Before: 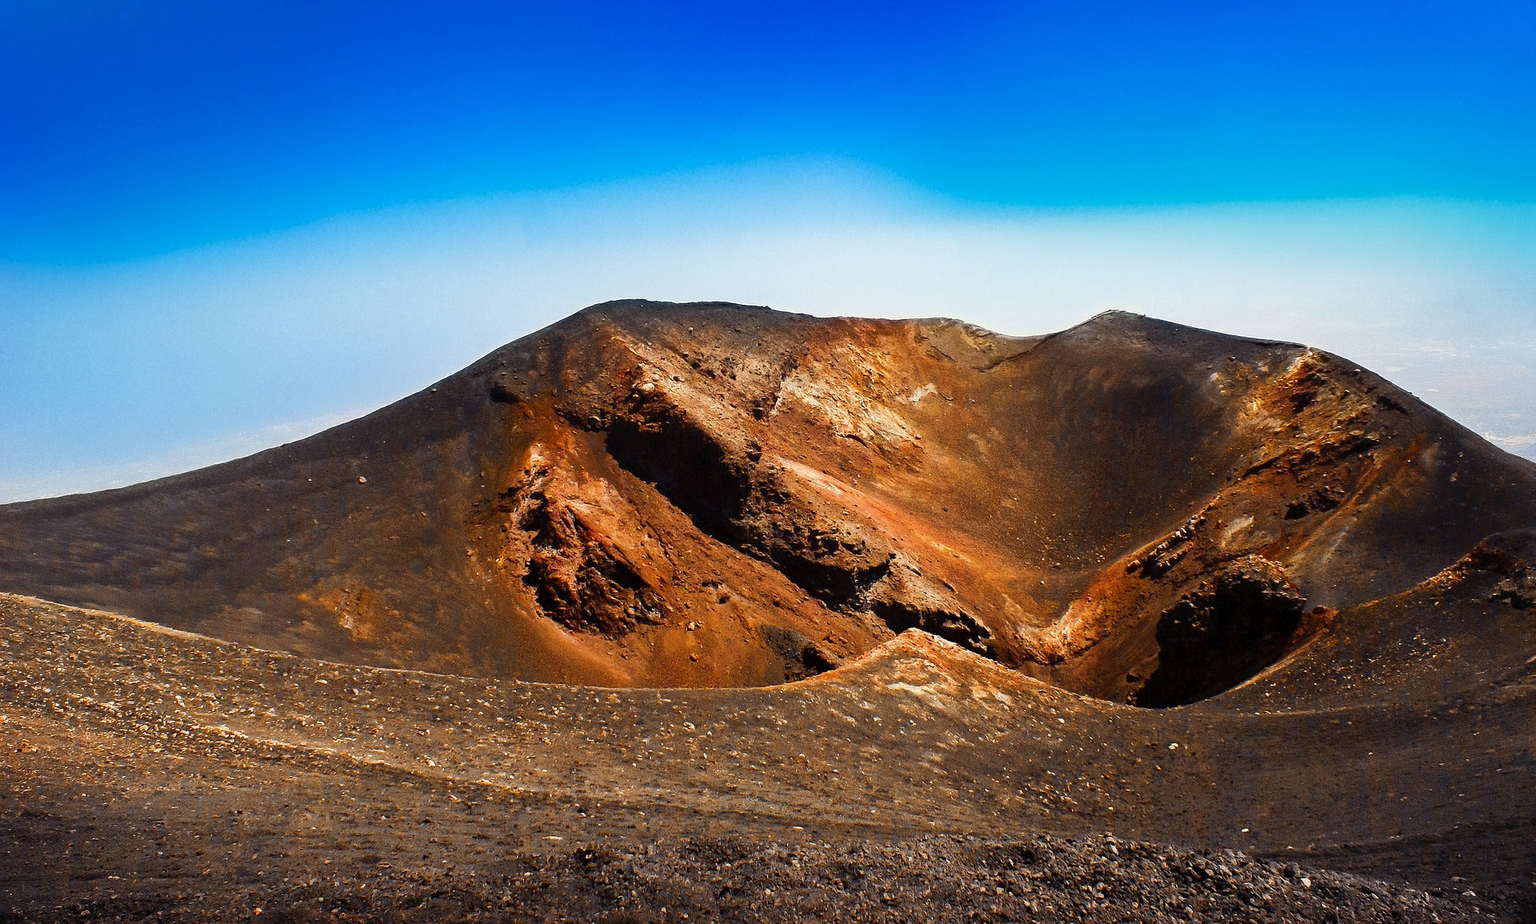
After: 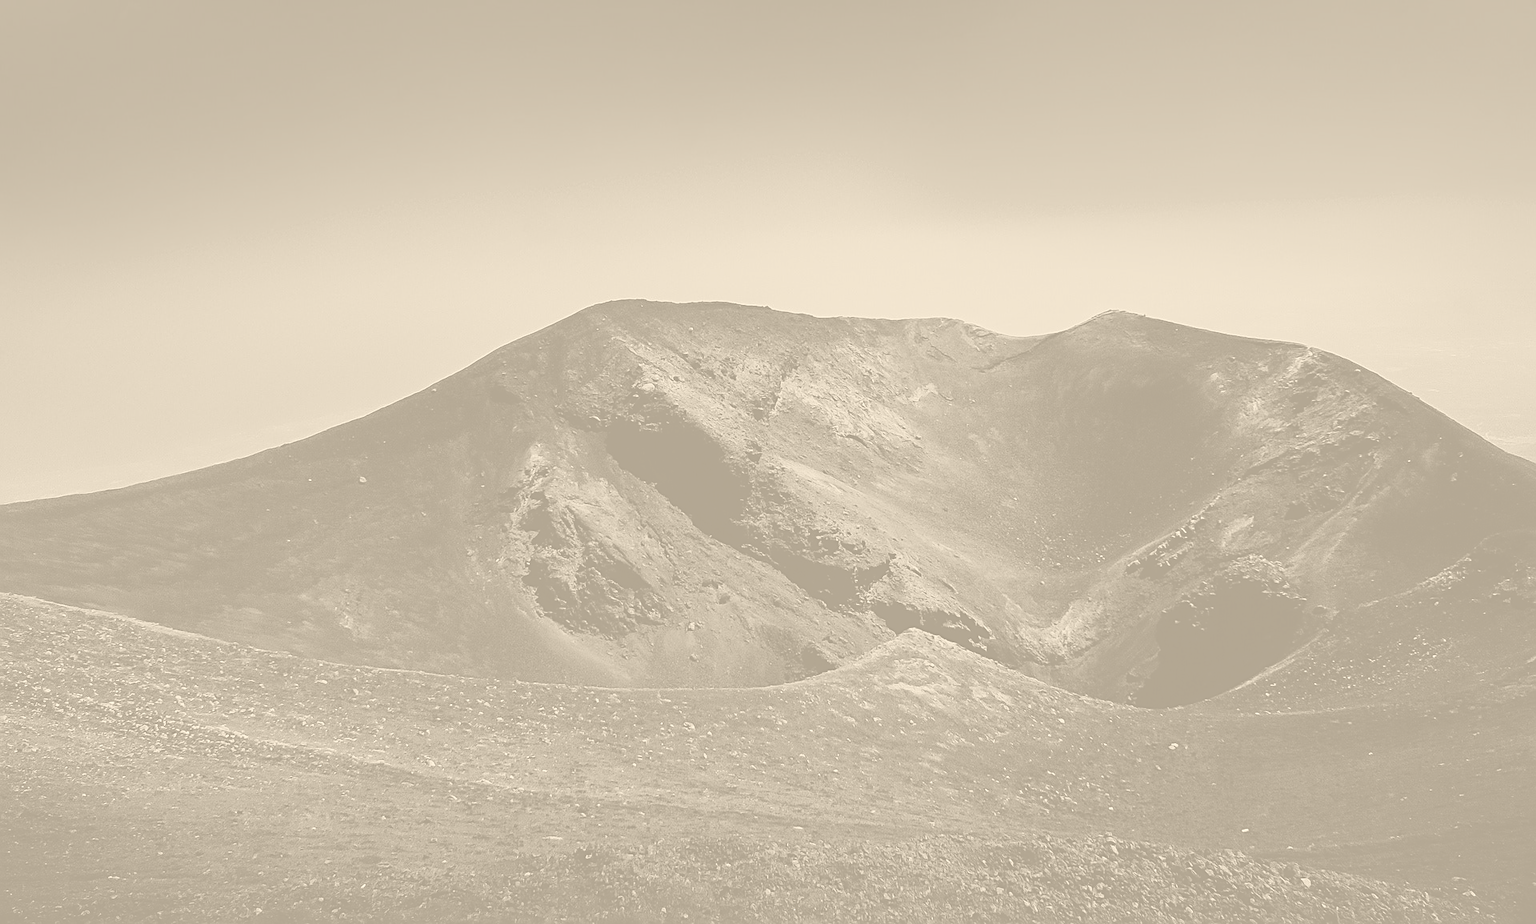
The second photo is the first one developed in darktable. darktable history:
exposure: exposure -2.446 EV, compensate highlight preservation false
colorize: hue 36°, saturation 71%, lightness 80.79%
sharpen: on, module defaults
